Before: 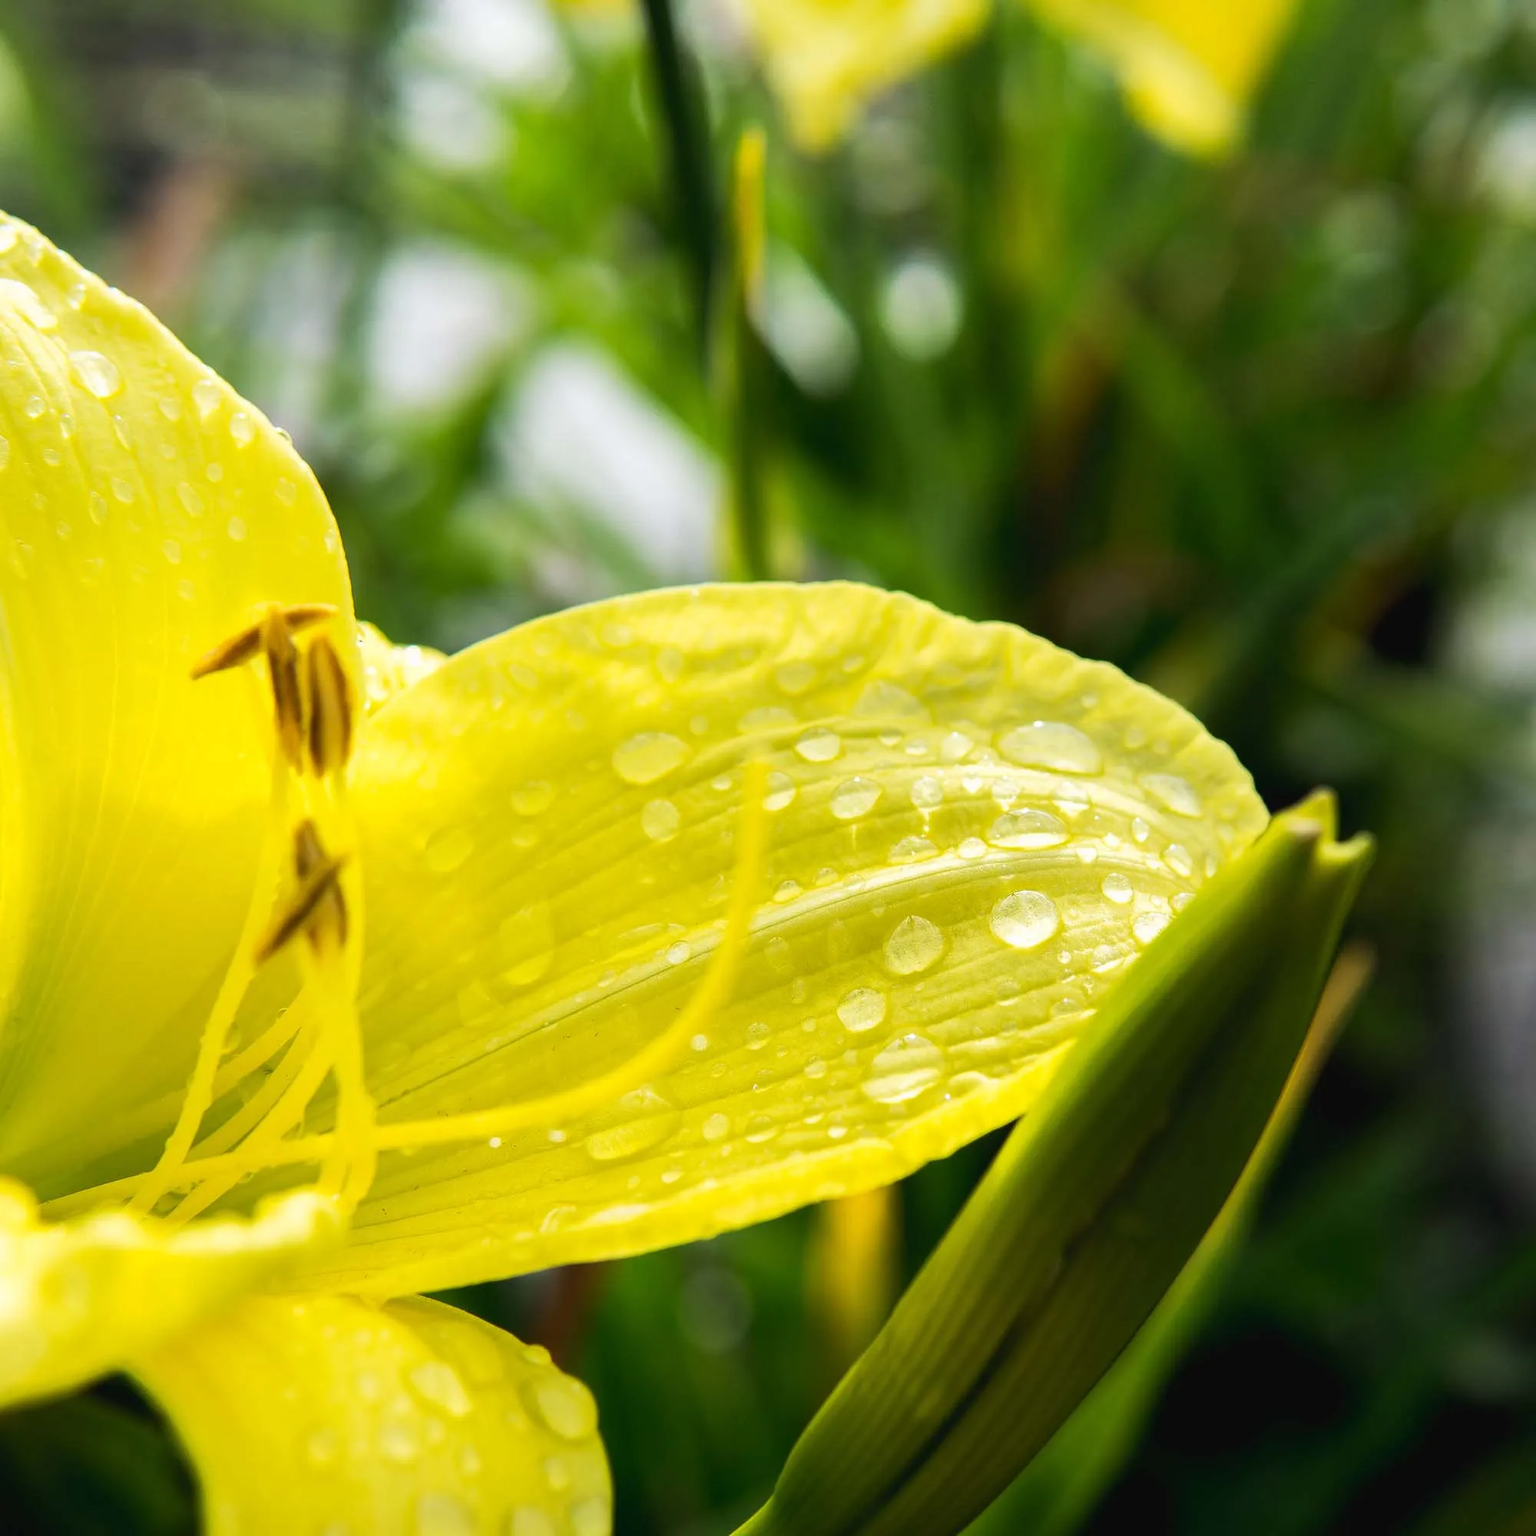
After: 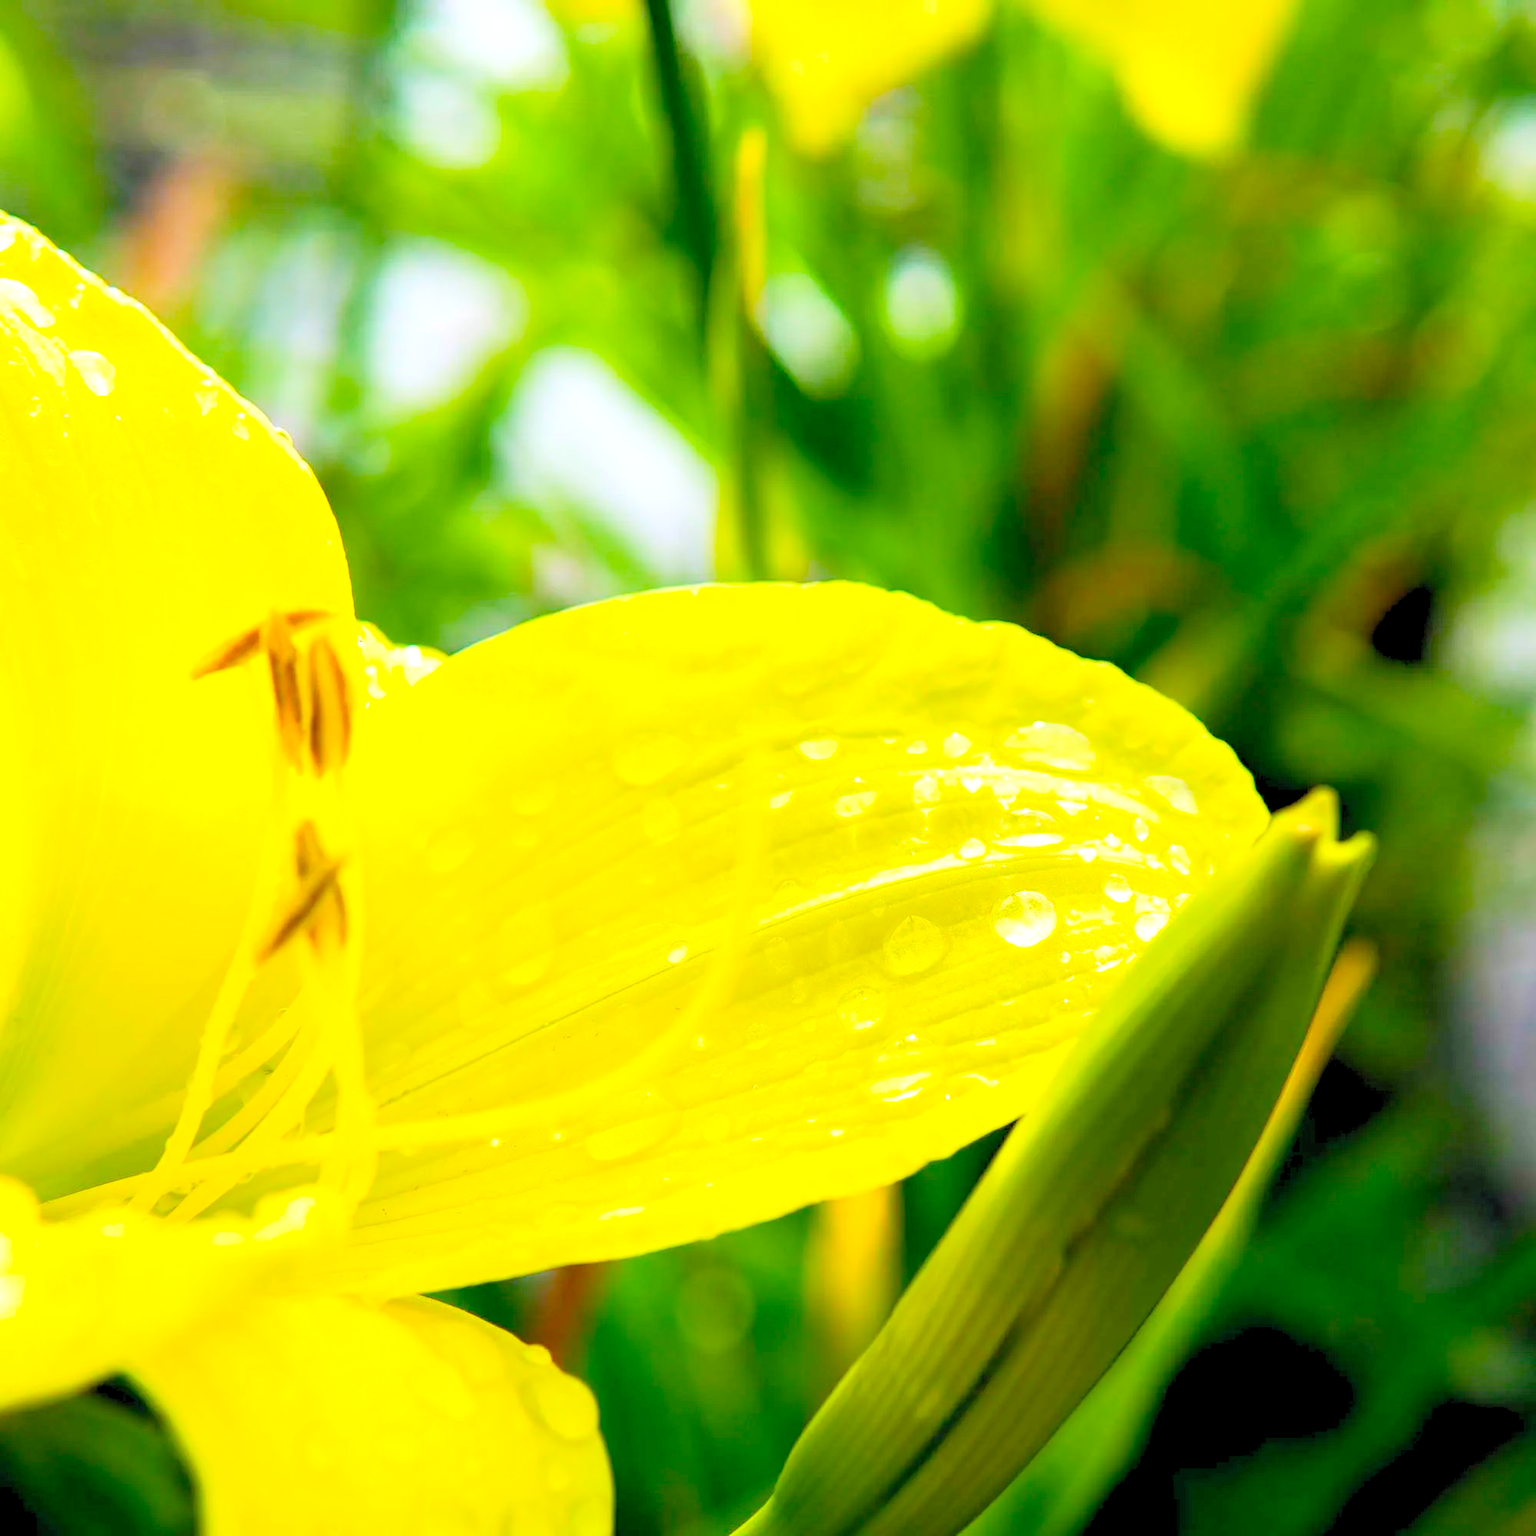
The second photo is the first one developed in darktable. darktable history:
color balance rgb: linear chroma grading › global chroma 9.876%, perceptual saturation grading › global saturation 29.737%, contrast -9.894%
contrast brightness saturation: contrast 0.1, brightness 0.039, saturation 0.094
haze removal: compatibility mode true, adaptive false
exposure: exposure 0.476 EV, compensate highlight preservation false
sharpen: radius 5.347, amount 0.312, threshold 26.215
levels: black 3.84%, levels [0.072, 0.414, 0.976]
